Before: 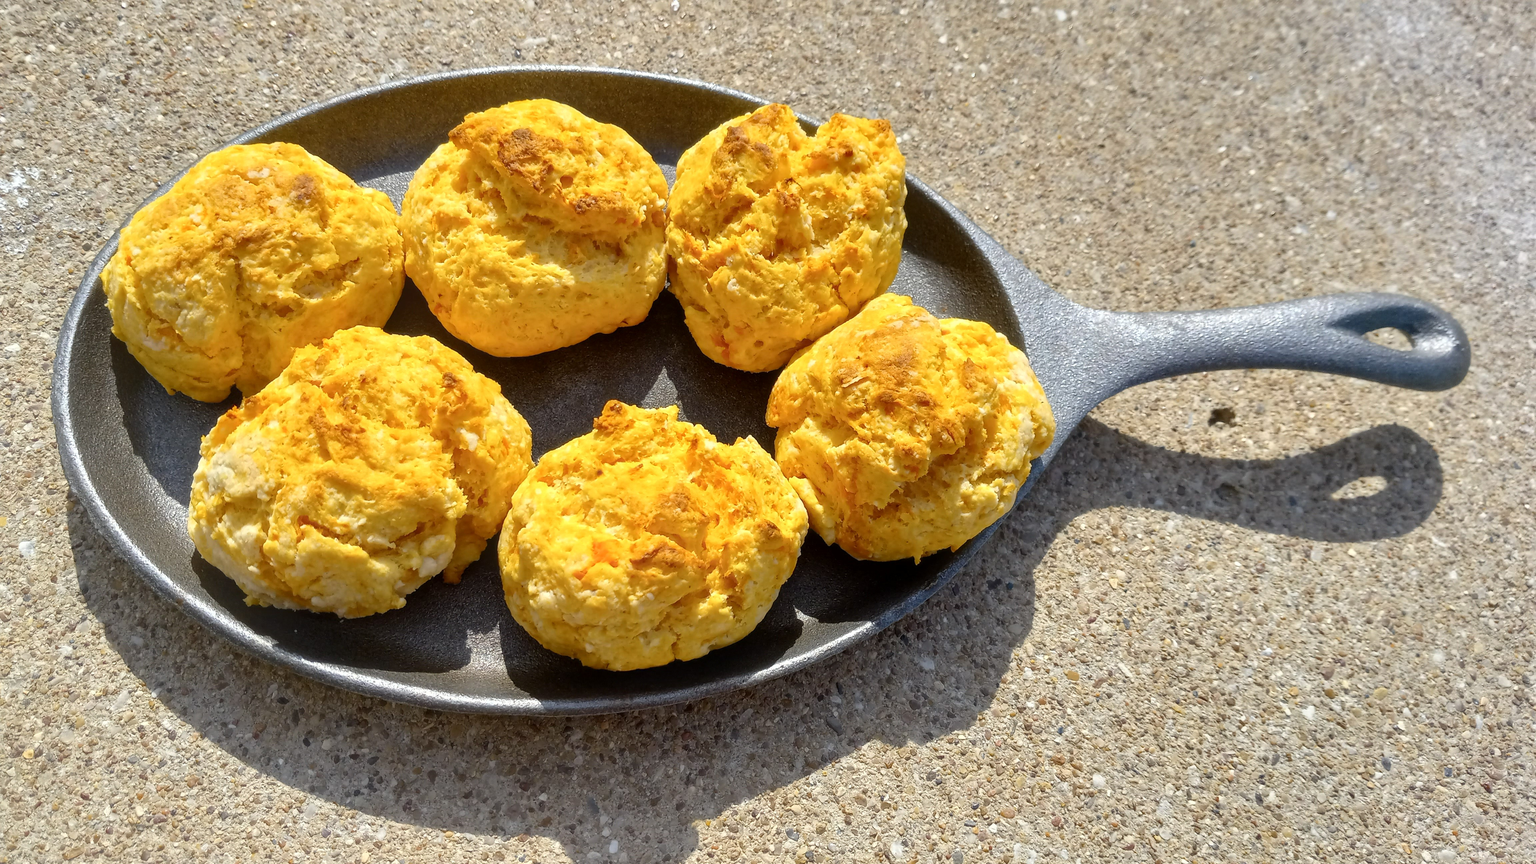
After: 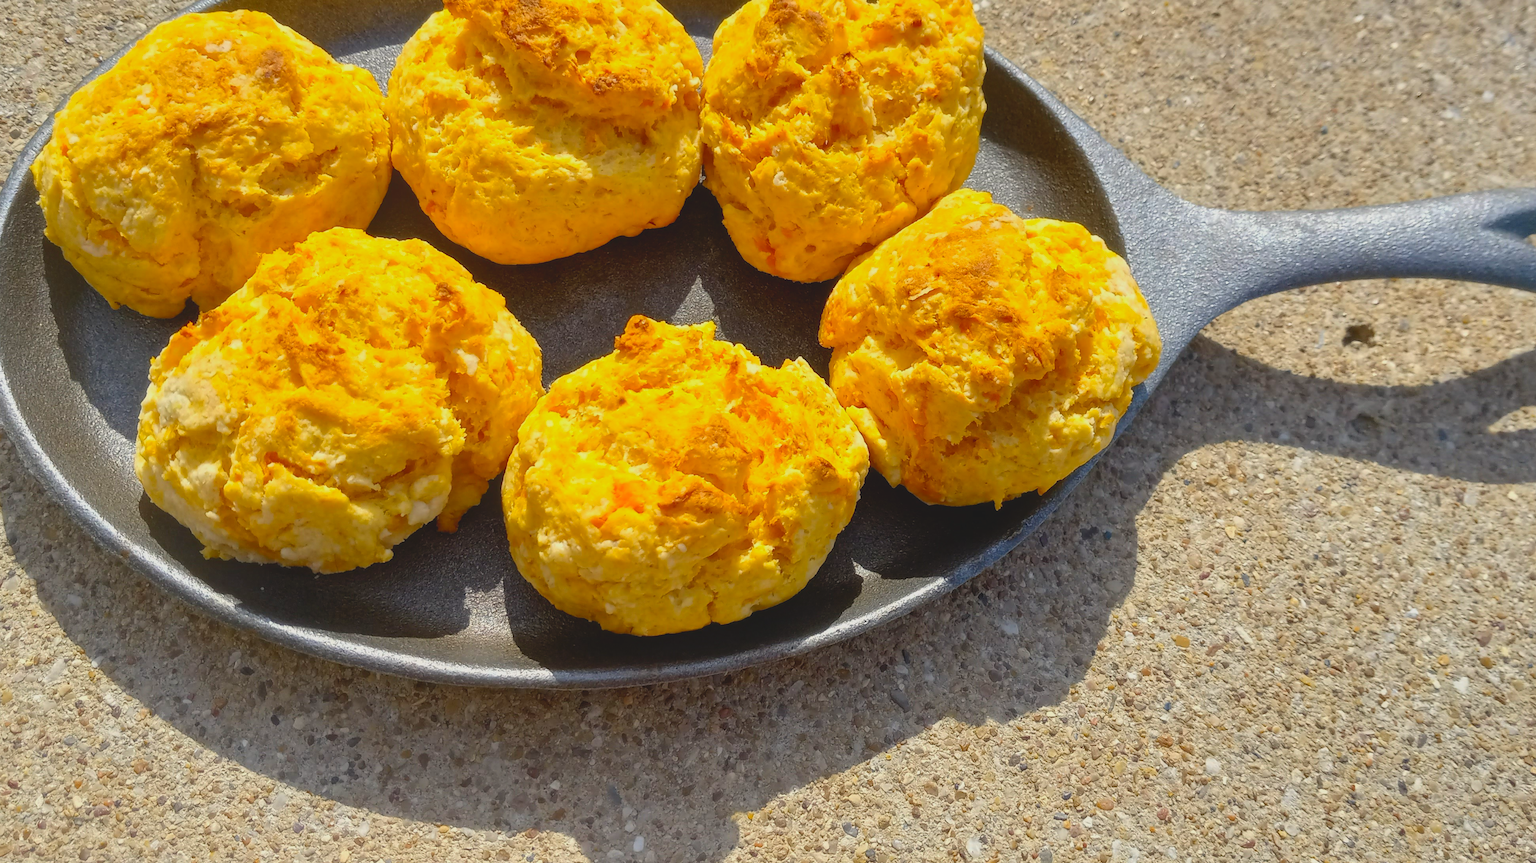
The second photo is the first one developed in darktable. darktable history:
crop and rotate: left 4.842%, top 15.51%, right 10.668%
white balance: red 1.009, blue 0.985
contrast brightness saturation: contrast -0.19, saturation 0.19
